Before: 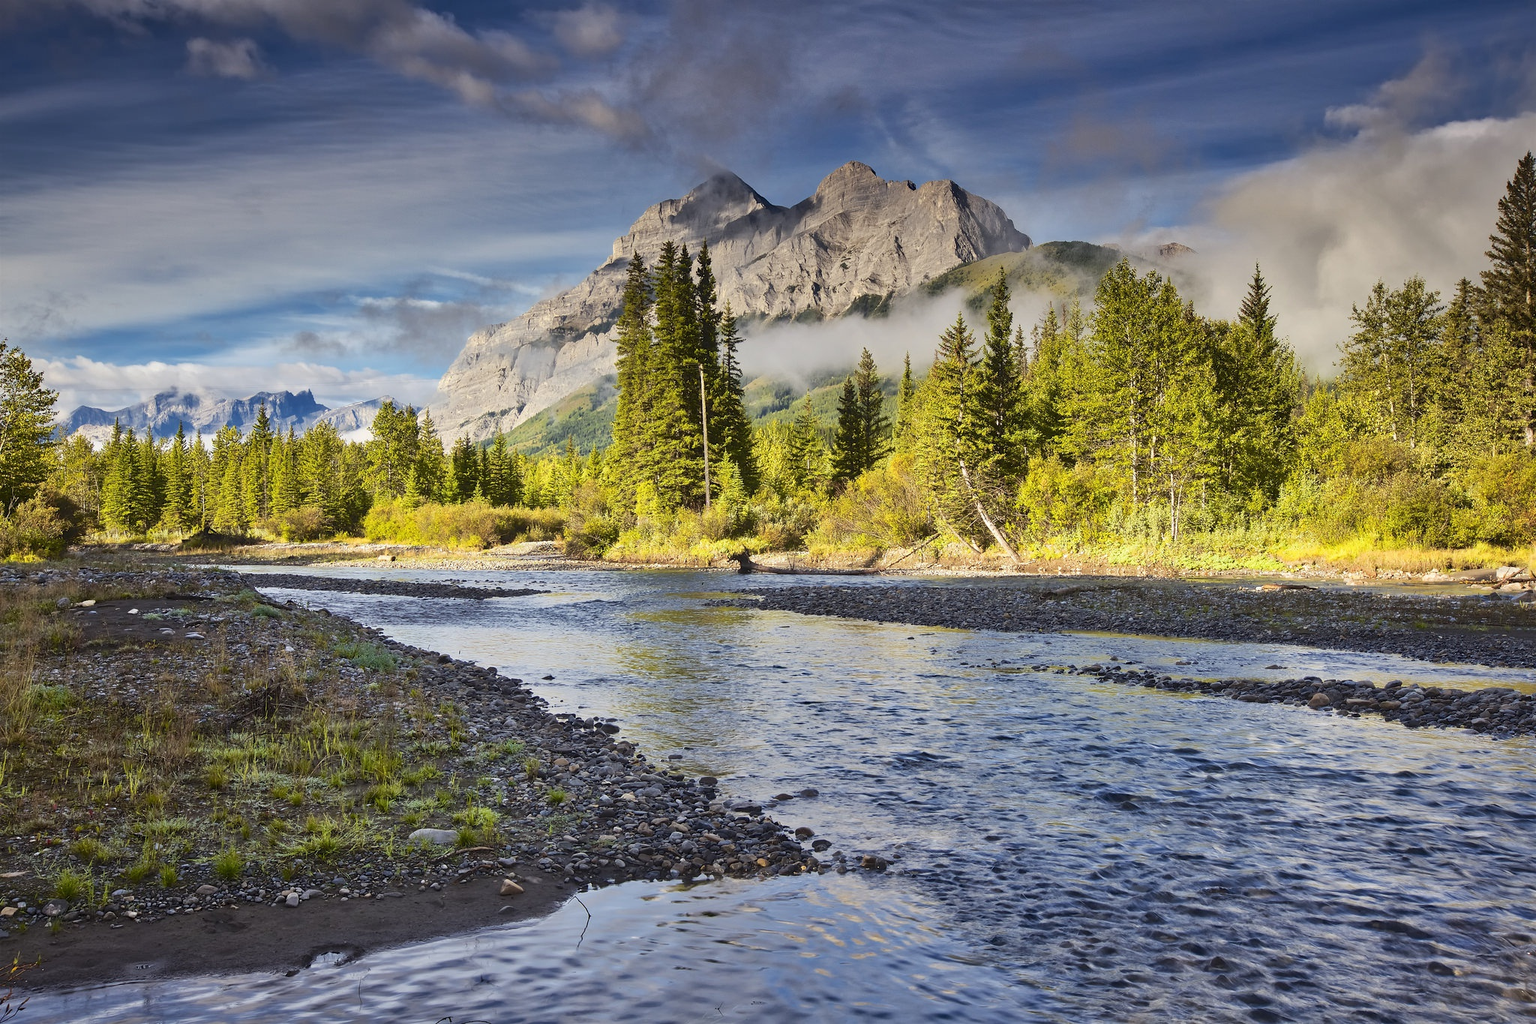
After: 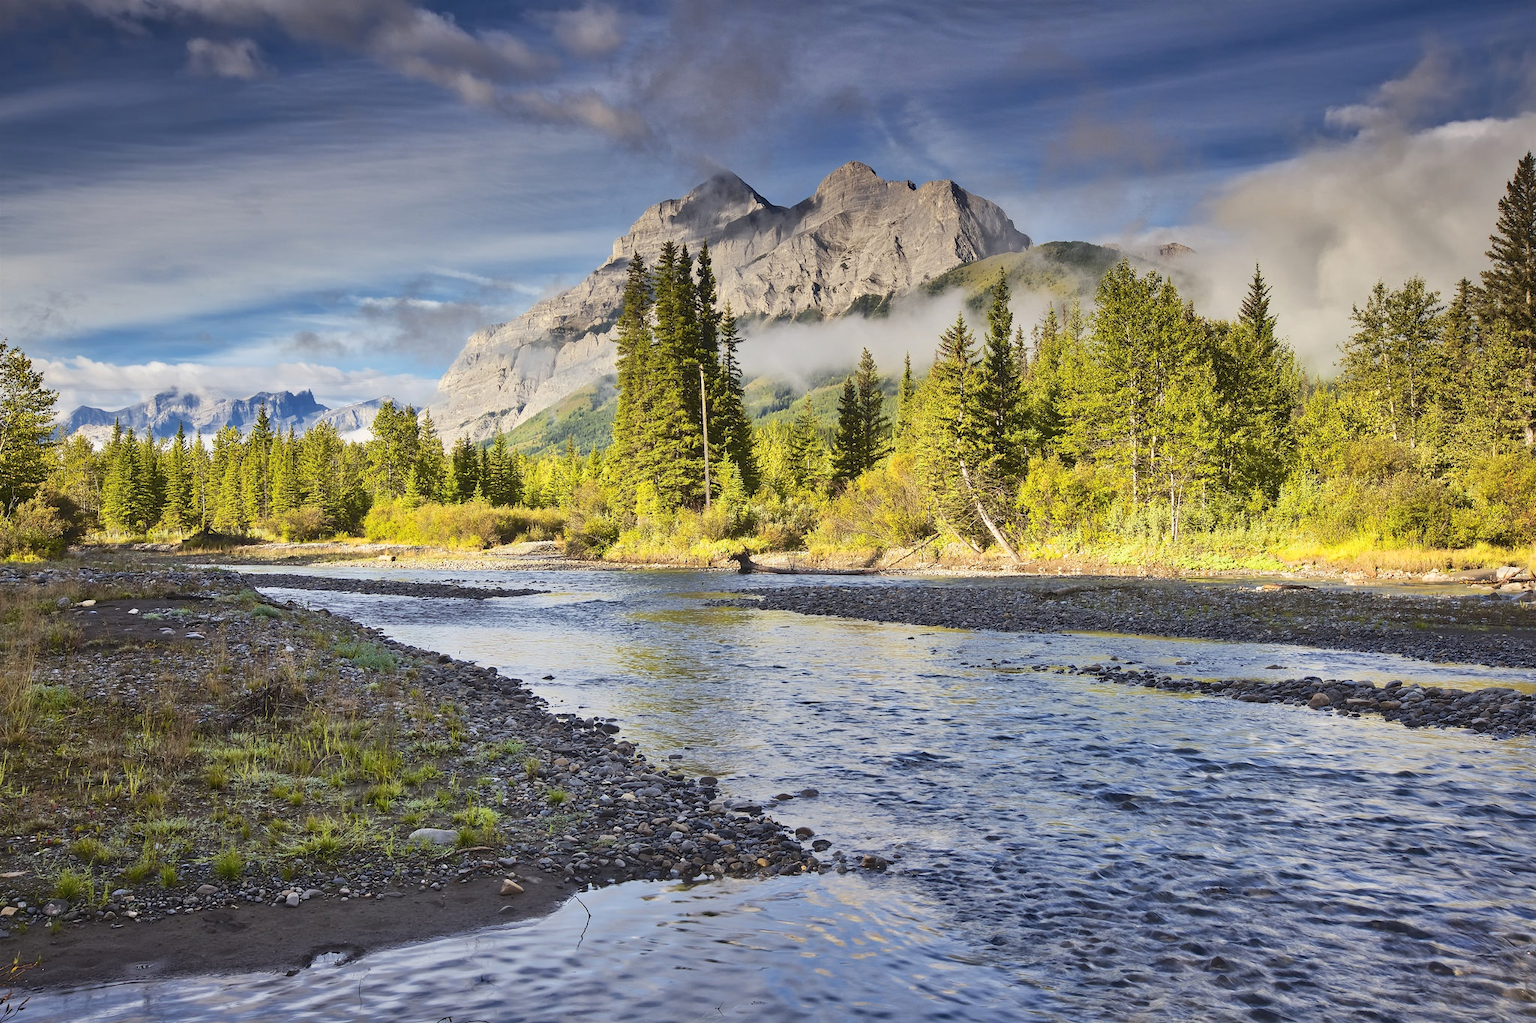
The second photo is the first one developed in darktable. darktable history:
contrast brightness saturation: contrast 0.054, brightness 0.059, saturation 0.009
